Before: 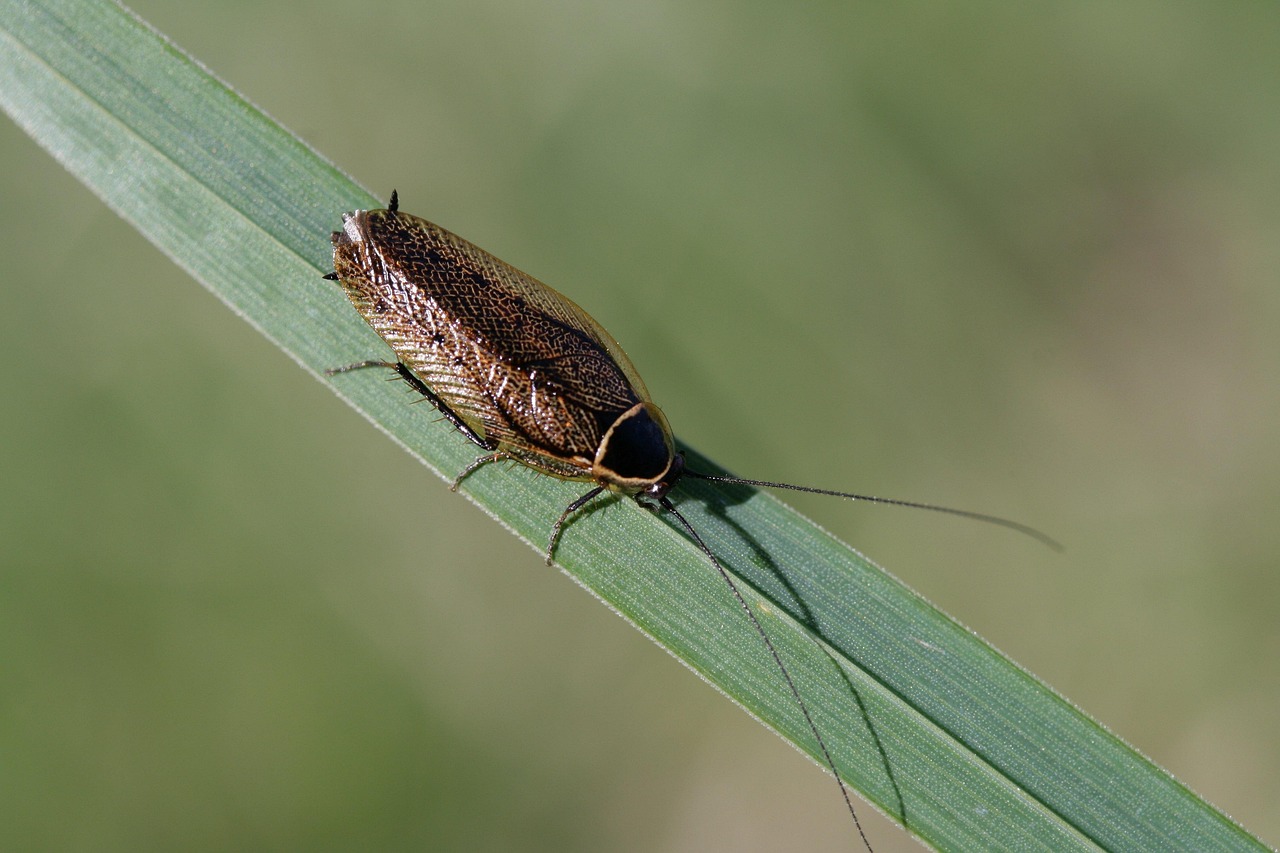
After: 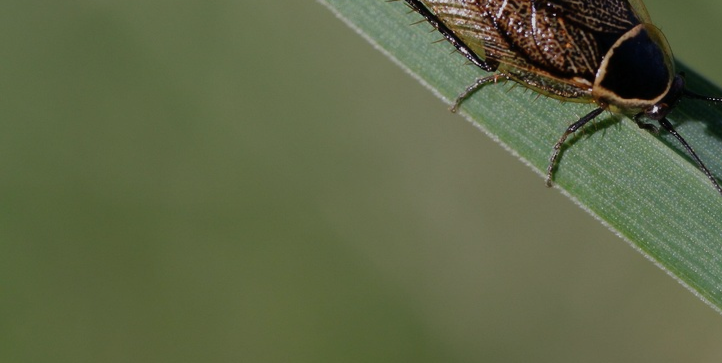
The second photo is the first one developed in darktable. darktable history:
crop: top 44.483%, right 43.593%, bottom 12.892%
contrast equalizer: y [[0.5 ×4, 0.467, 0.376], [0.5 ×6], [0.5 ×6], [0 ×6], [0 ×6]]
exposure: exposure -0.582 EV, compensate highlight preservation false
